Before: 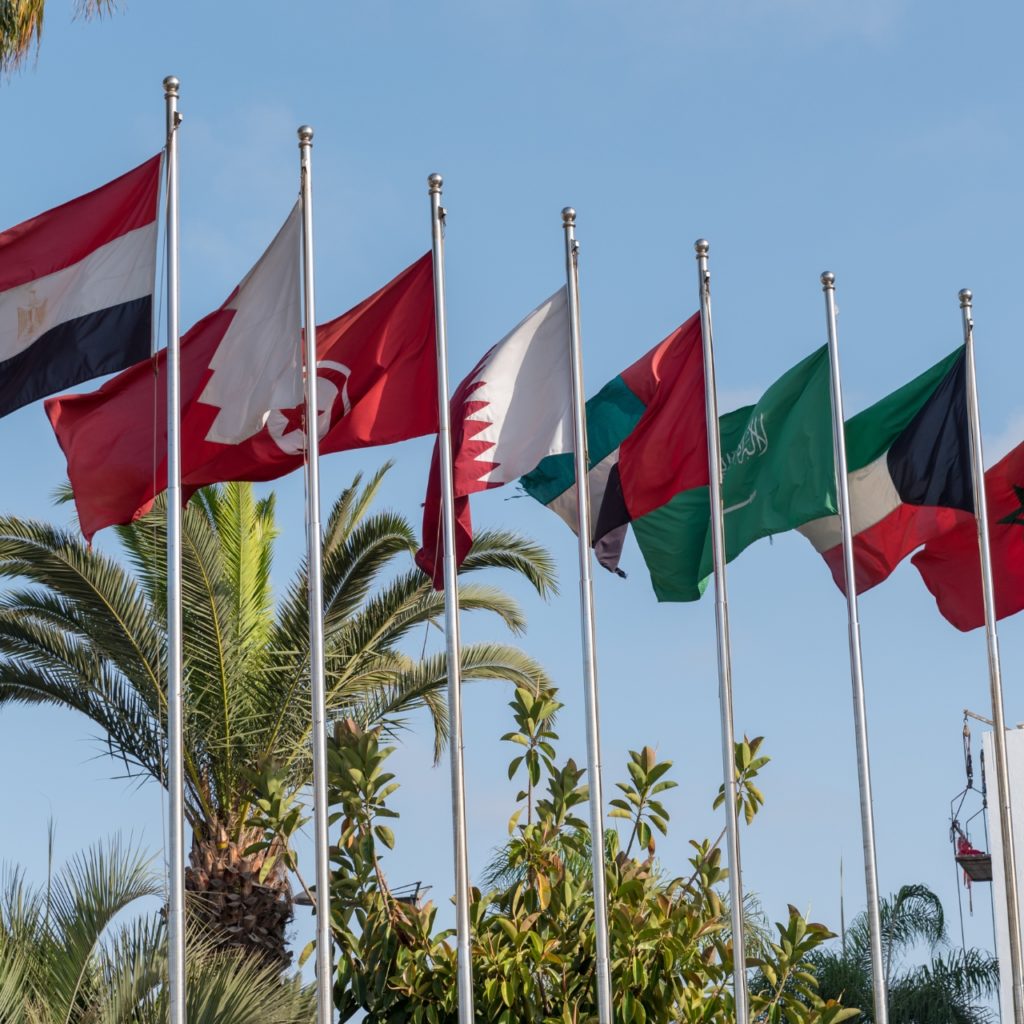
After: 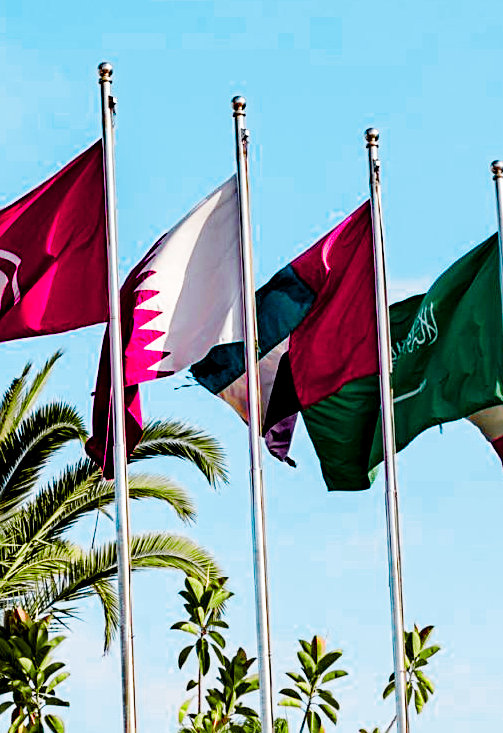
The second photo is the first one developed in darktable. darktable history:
exposure: black level correction 0.03, exposure -0.079 EV, compensate exposure bias true, compensate highlight preservation false
base curve: curves: ch0 [(0, 0) (0.028, 0.03) (0.121, 0.232) (0.46, 0.748) (0.859, 0.968) (1, 1)], preserve colors none
color balance rgb: perceptual saturation grading › global saturation 0.236%, perceptual saturation grading › highlights -29.238%, perceptual saturation grading › mid-tones 28.903%, perceptual saturation grading › shadows 58.685%, global vibrance 20%
sharpen: on, module defaults
crop: left 32.276%, top 10.936%, right 18.542%, bottom 17.408%
haze removal: strength 0.291, distance 0.248, compatibility mode true, adaptive false
color zones: curves: ch0 [(0, 0.533) (0.126, 0.533) (0.234, 0.533) (0.368, 0.357) (0.5, 0.5) (0.625, 0.5) (0.74, 0.637) (0.875, 0.5)]; ch1 [(0.004, 0.708) (0.129, 0.662) (0.25, 0.5) (0.375, 0.331) (0.496, 0.396) (0.625, 0.649) (0.739, 0.26) (0.875, 0.5) (1, 0.478)]; ch2 [(0, 0.409) (0.132, 0.403) (0.236, 0.558) (0.379, 0.448) (0.5, 0.5) (0.625, 0.5) (0.691, 0.39) (0.875, 0.5)]
